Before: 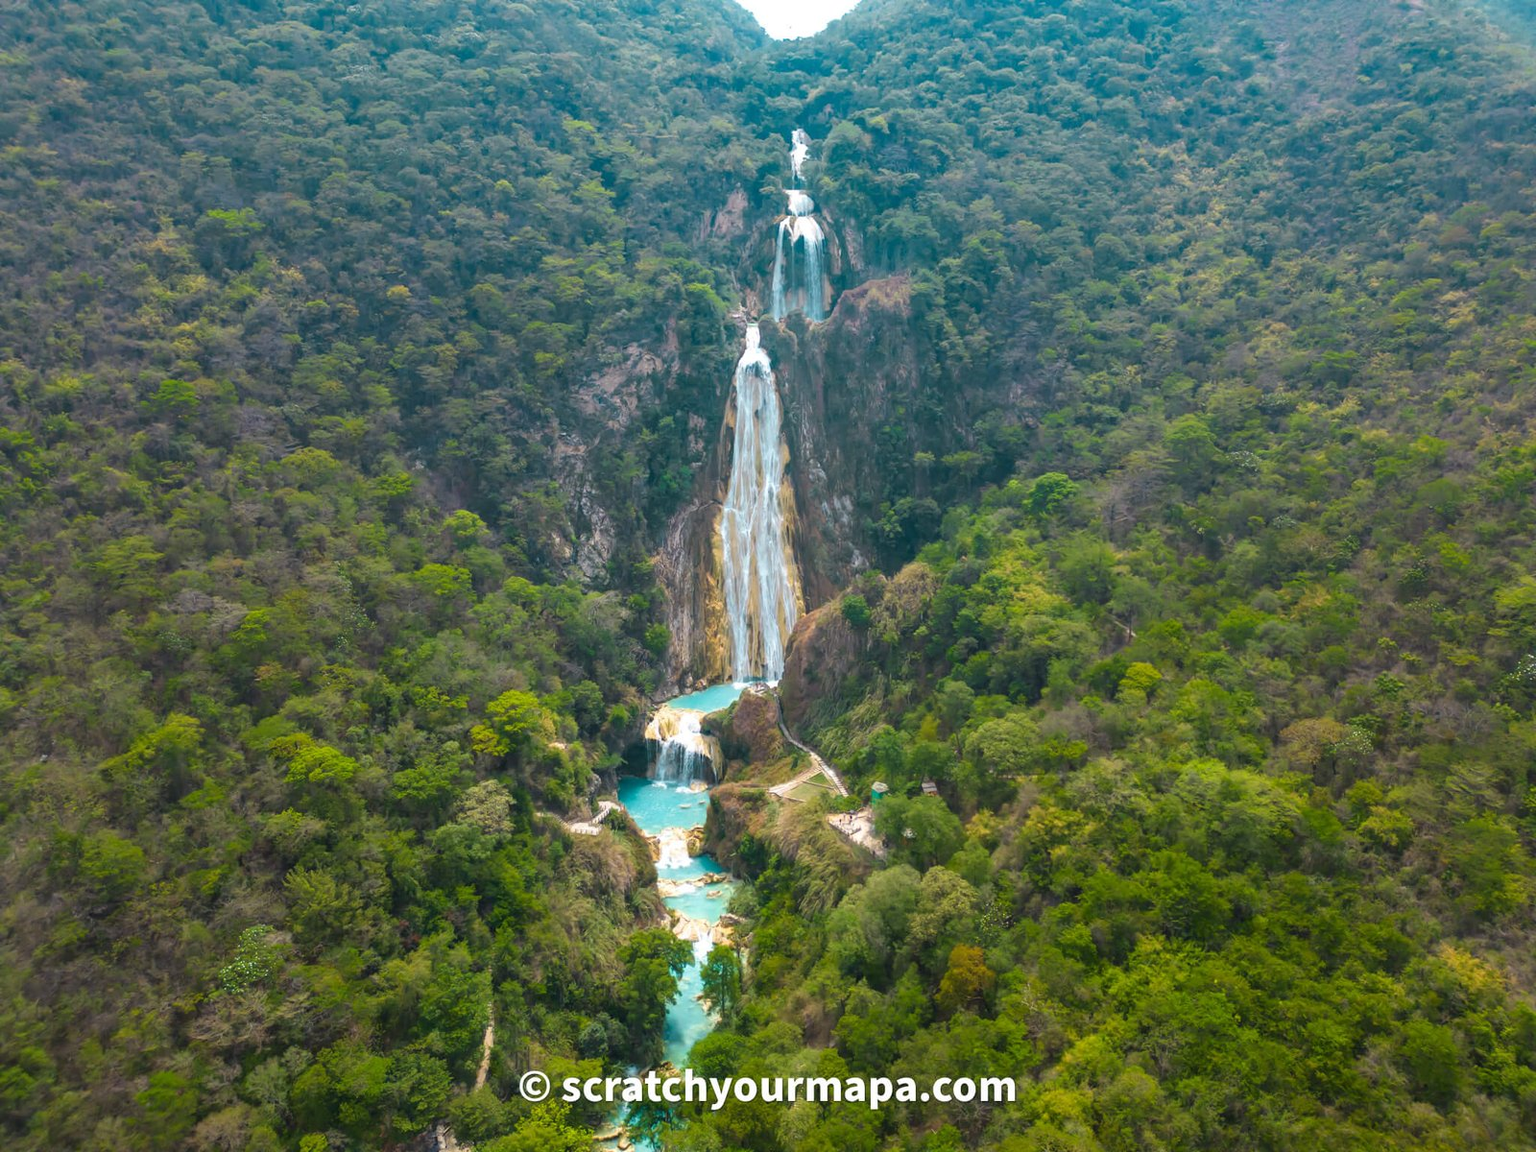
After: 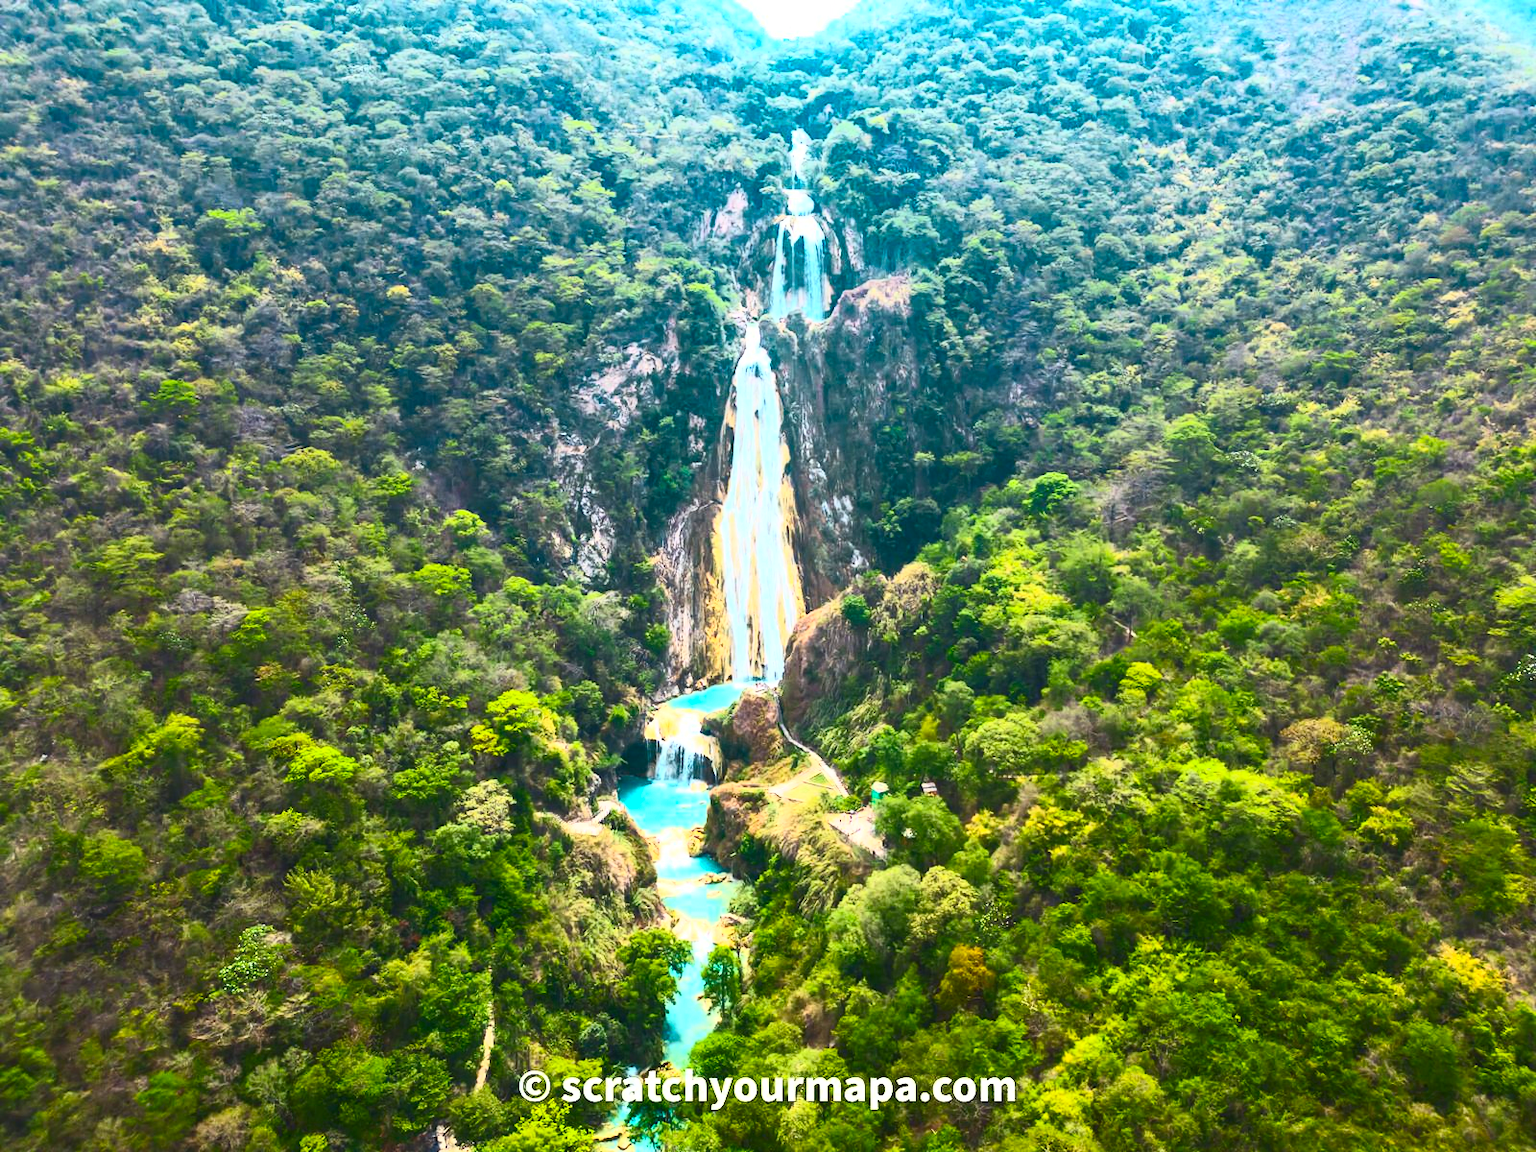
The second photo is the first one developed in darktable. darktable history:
contrast brightness saturation: contrast 0.823, brightness 0.581, saturation 0.594
